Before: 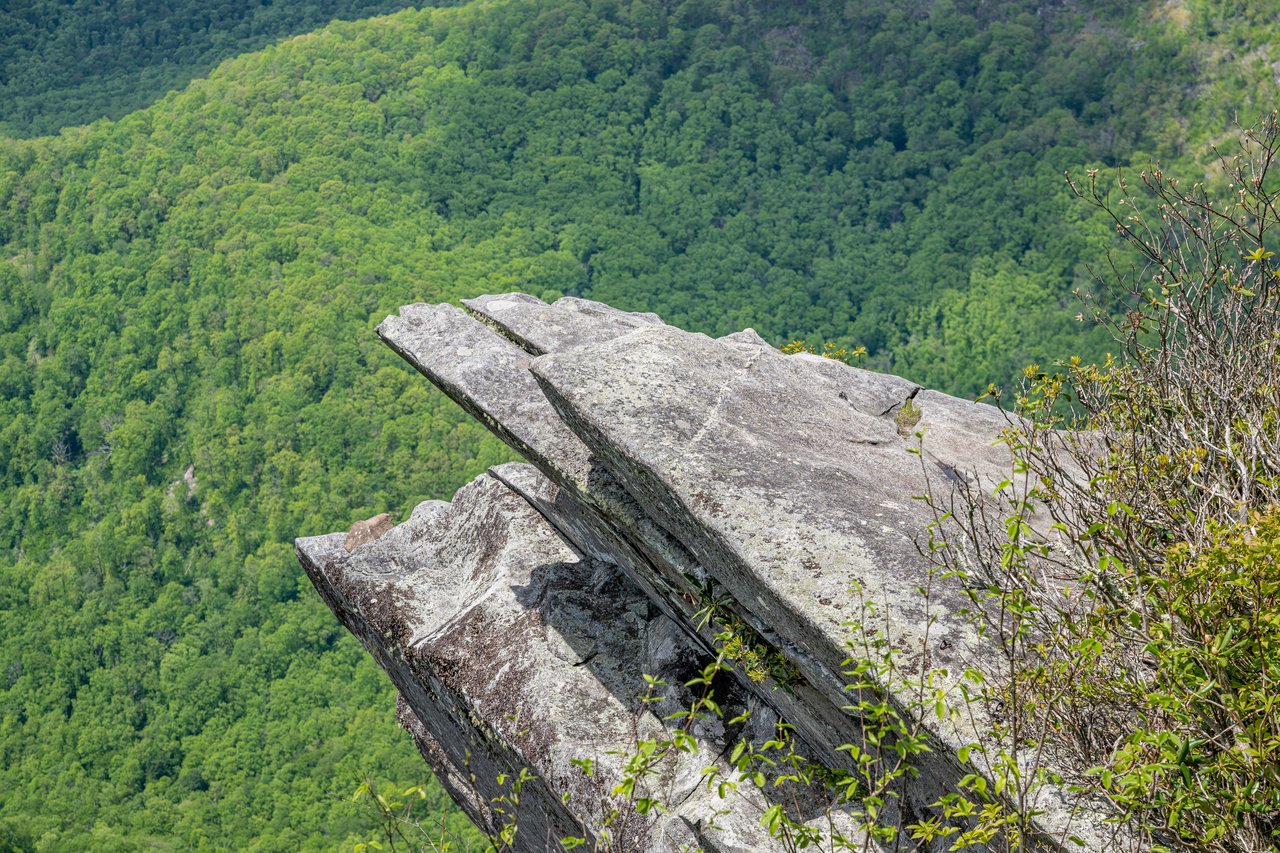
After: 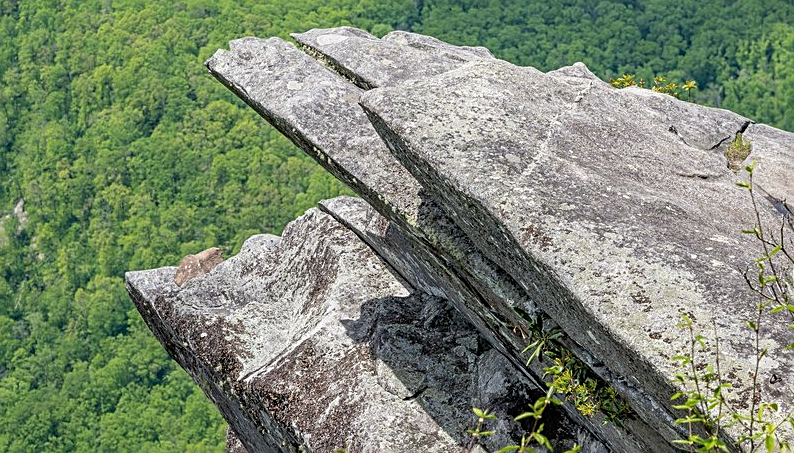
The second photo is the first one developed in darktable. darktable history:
crop: left 13.312%, top 31.28%, right 24.627%, bottom 15.582%
shadows and highlights: shadows 30.86, highlights 0, soften with gaussian
sharpen: on, module defaults
